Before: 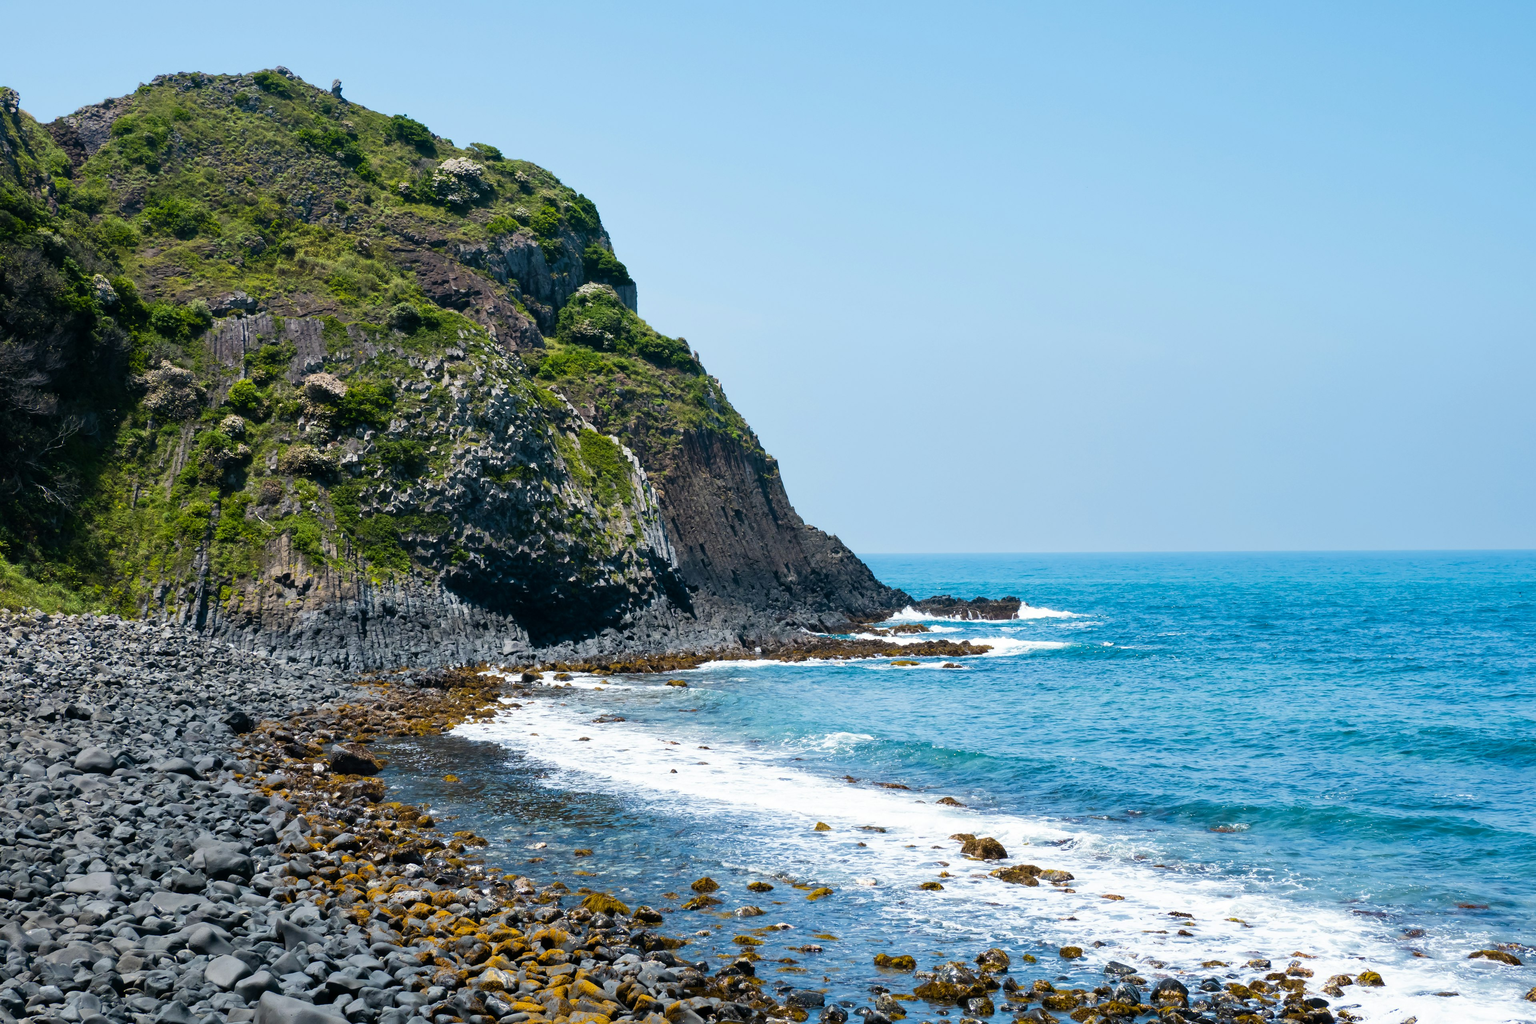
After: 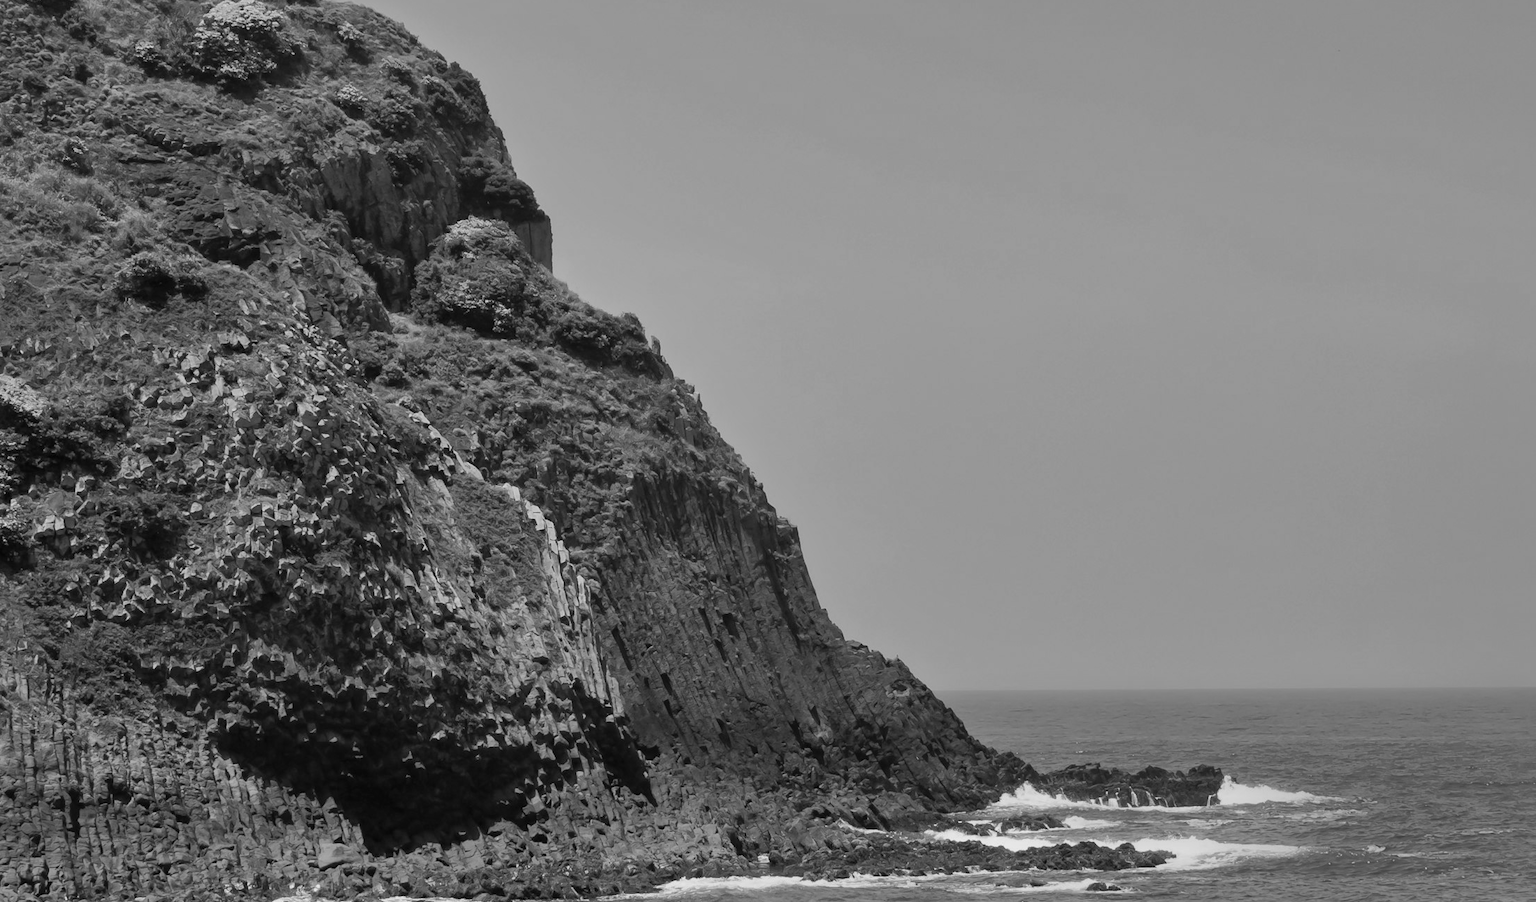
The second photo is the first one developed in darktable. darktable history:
monochrome: a 26.22, b 42.67, size 0.8
shadows and highlights: on, module defaults
crop: left 20.932%, top 15.471%, right 21.848%, bottom 34.081%
